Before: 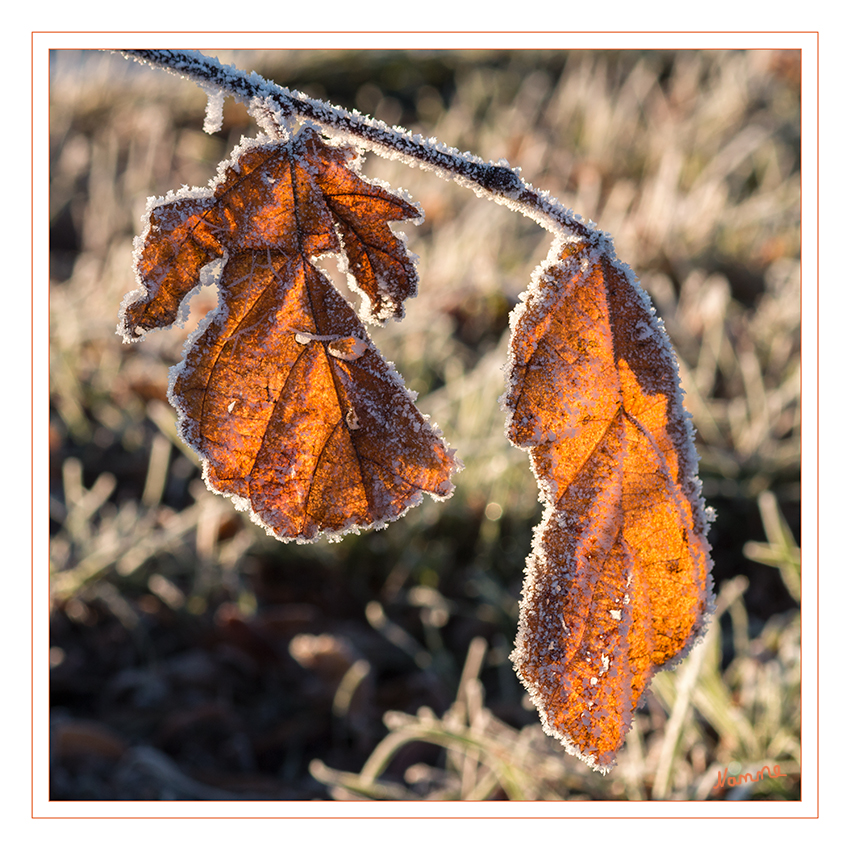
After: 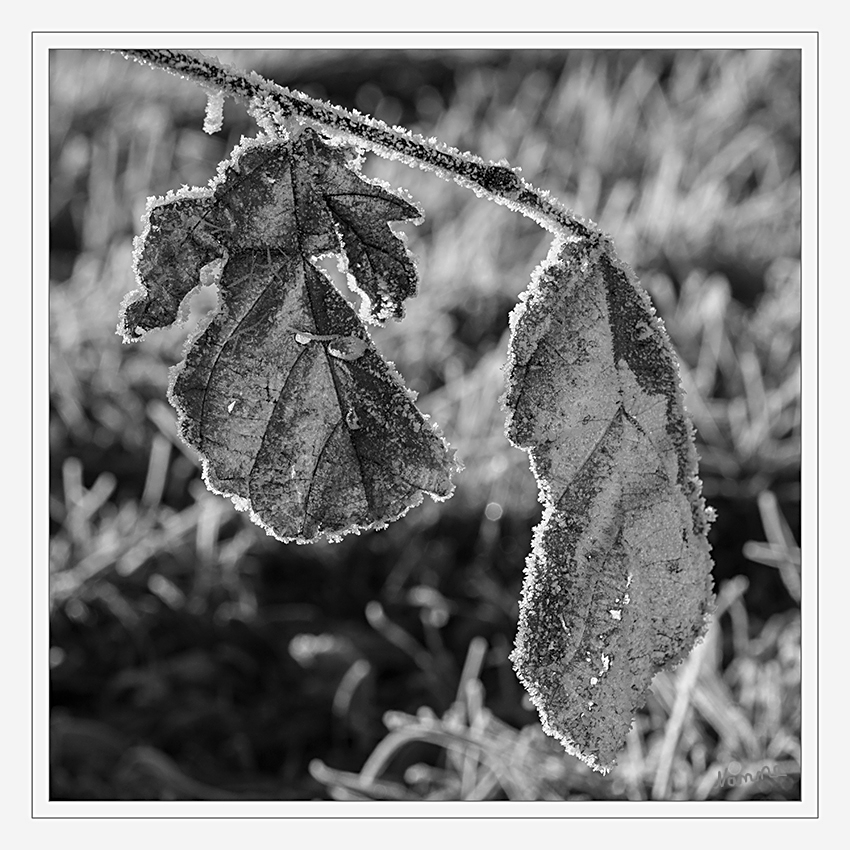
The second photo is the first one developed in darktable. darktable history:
color calibration: output gray [0.246, 0.254, 0.501, 0], gray › normalize channels true, illuminant same as pipeline (D50), adaptation XYZ, x 0.346, y 0.359, gamut compression 0
color balance rgb: perceptual saturation grading › global saturation 35%, perceptual saturation grading › highlights -25%, perceptual saturation grading › shadows 50%
sharpen: on, module defaults
